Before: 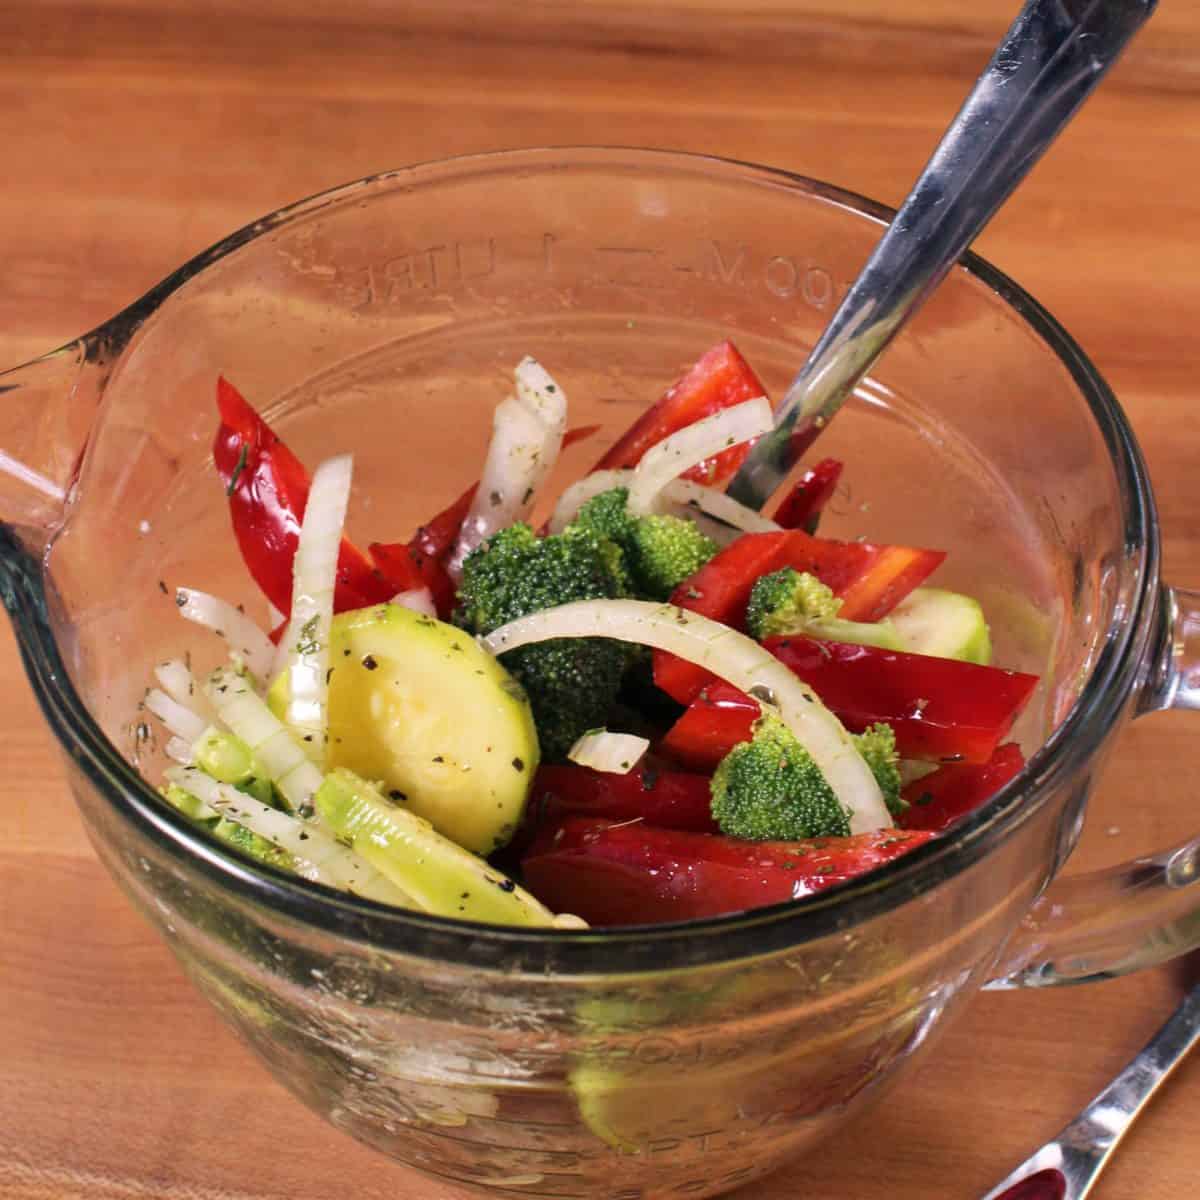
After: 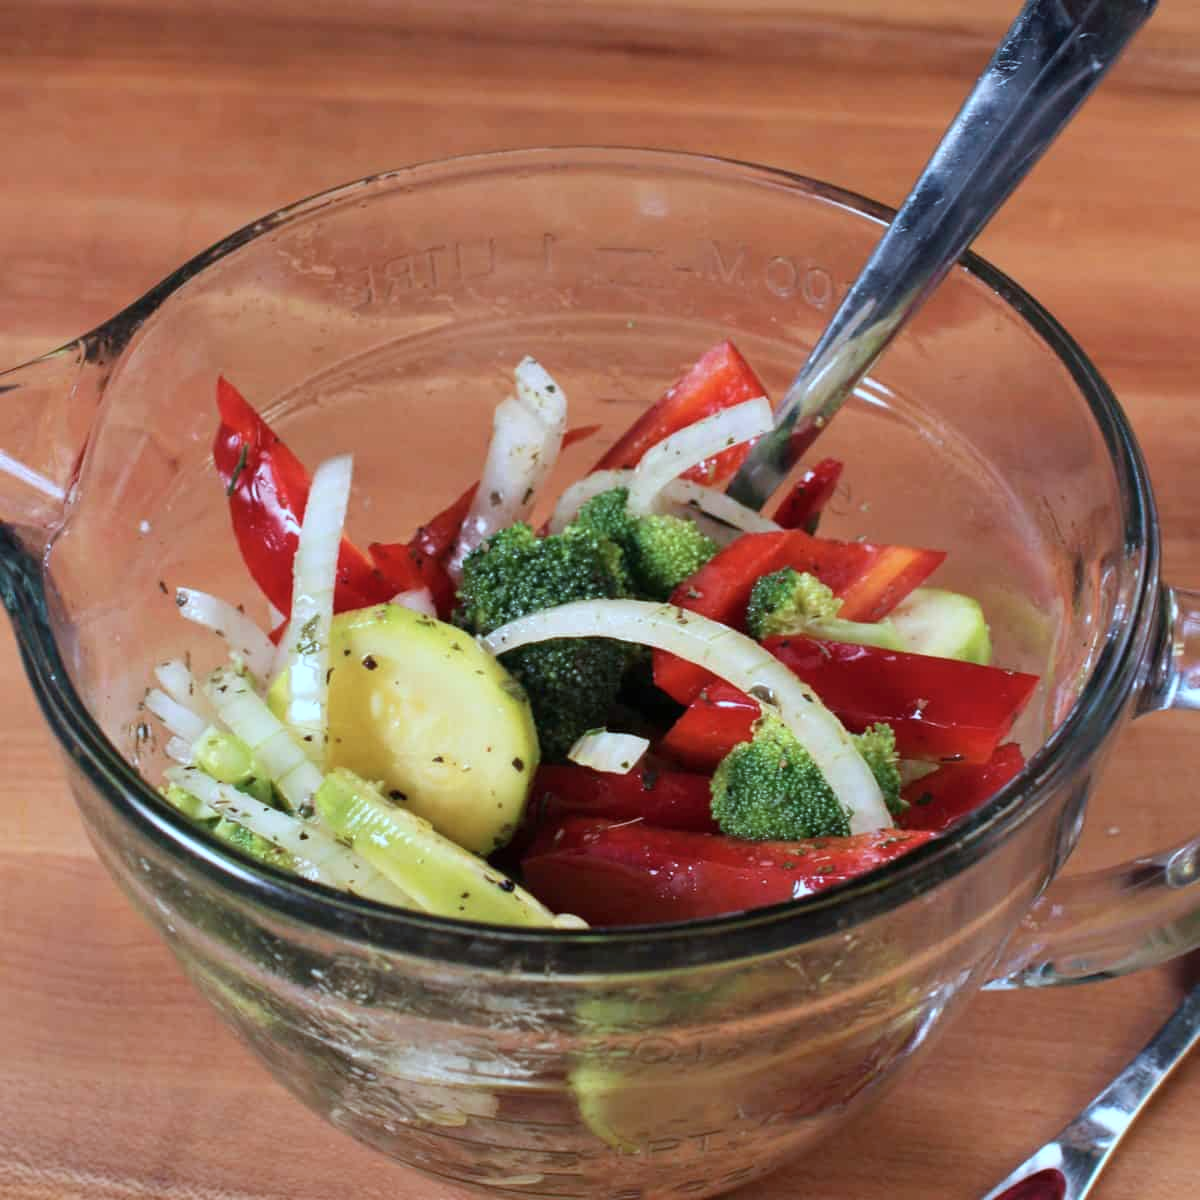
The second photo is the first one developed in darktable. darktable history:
tone equalizer: on, module defaults
color correction: highlights a* -10.69, highlights b* -19.19
